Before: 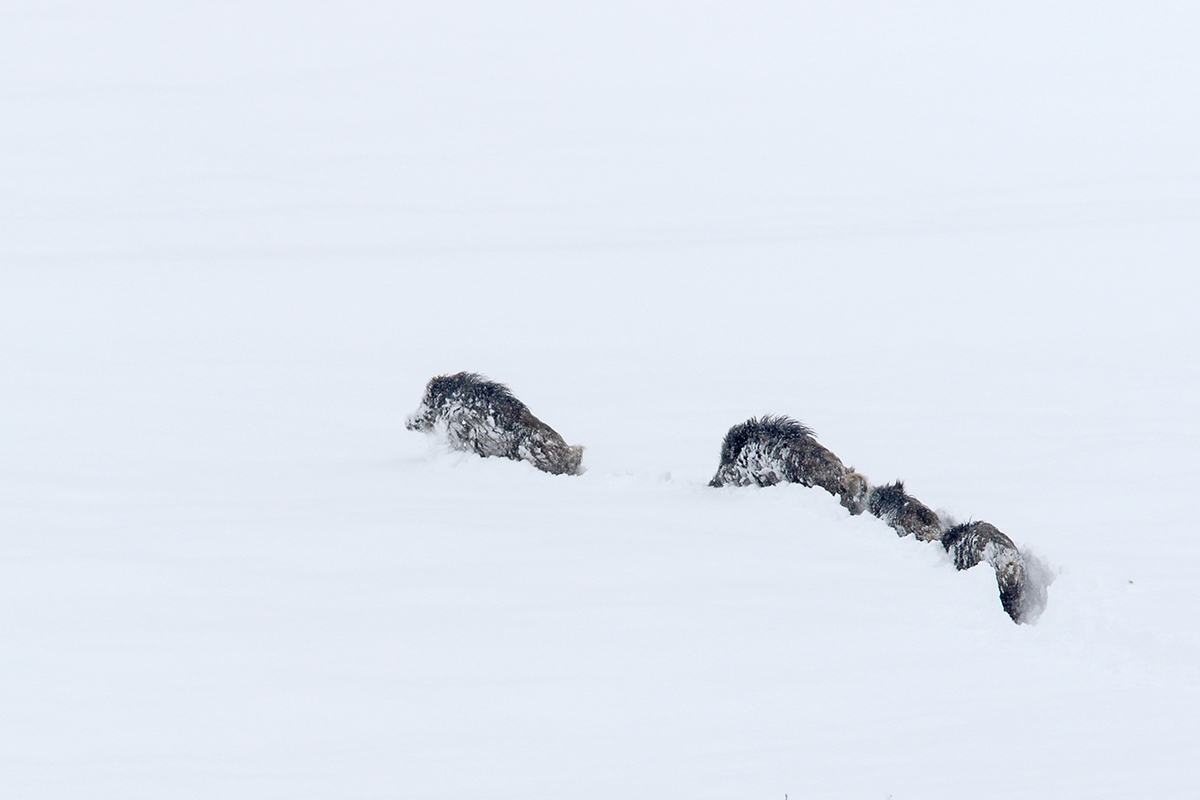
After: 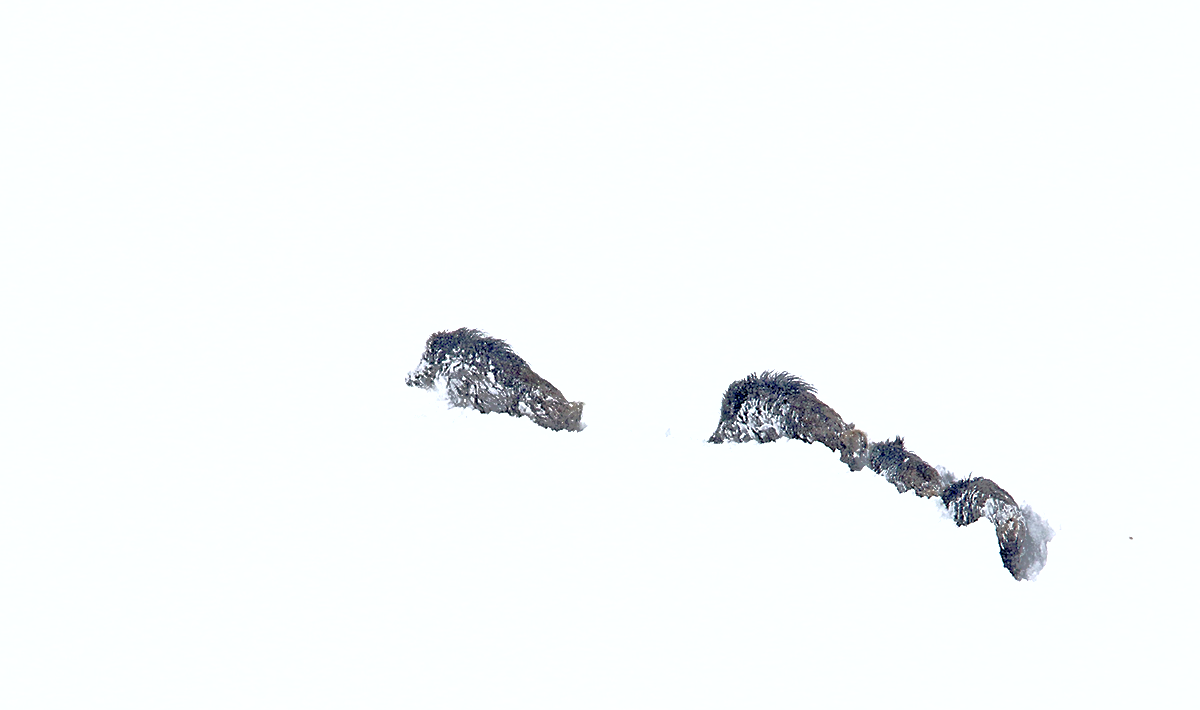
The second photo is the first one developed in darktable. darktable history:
crop and rotate: top 5.565%, bottom 5.659%
exposure: exposure 0.504 EV, compensate highlight preservation false
sharpen: on, module defaults
shadows and highlights: on, module defaults
